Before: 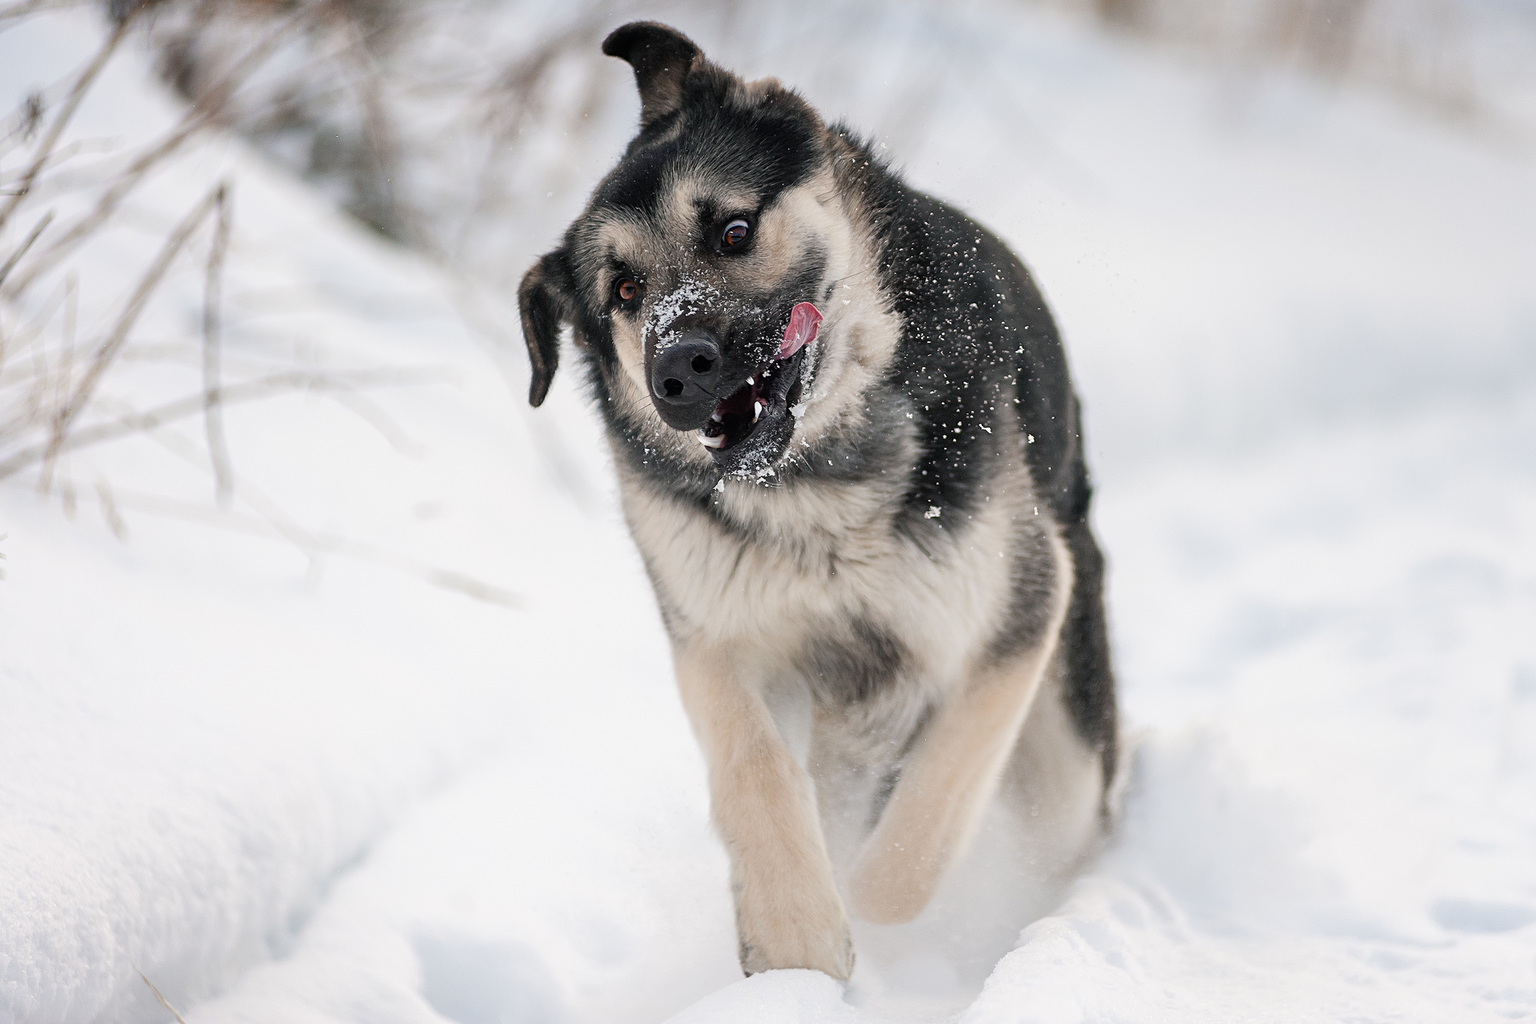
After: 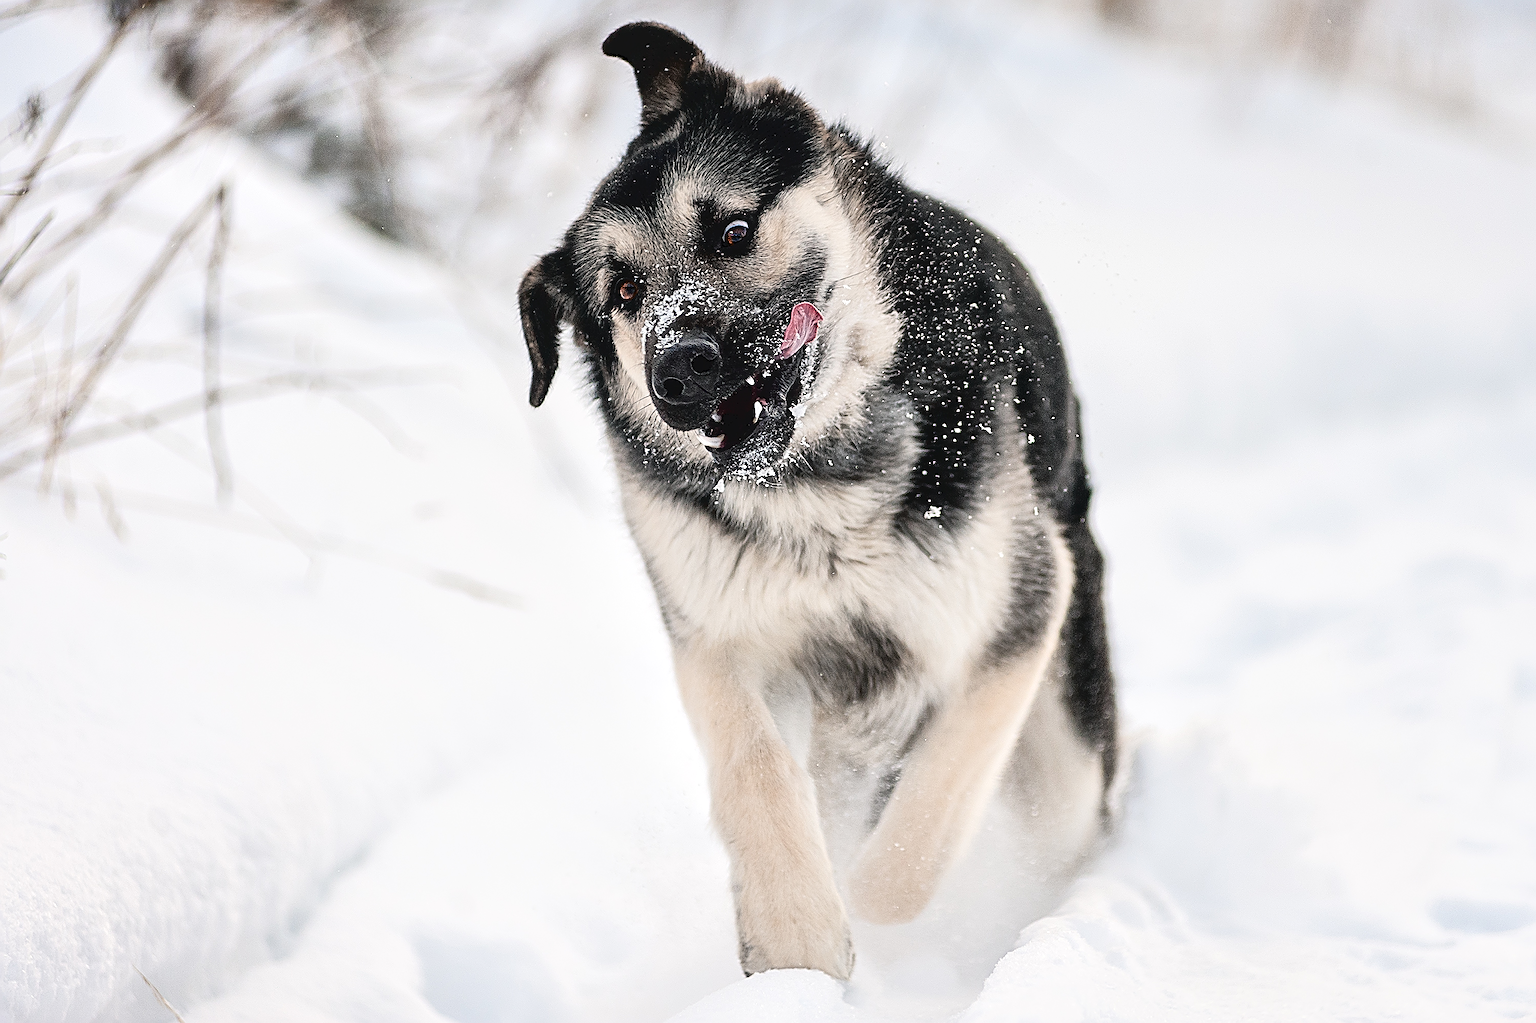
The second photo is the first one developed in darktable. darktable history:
tone curve: curves: ch0 [(0, 0) (0.003, 0.068) (0.011, 0.068) (0.025, 0.068) (0.044, 0.068) (0.069, 0.072) (0.1, 0.072) (0.136, 0.077) (0.177, 0.095) (0.224, 0.126) (0.277, 0.2) (0.335, 0.3) (0.399, 0.407) (0.468, 0.52) (0.543, 0.624) (0.623, 0.721) (0.709, 0.811) (0.801, 0.88) (0.898, 0.942) (1, 1)], color space Lab, independent channels, preserve colors none
sharpen: amount 1.002
local contrast: mode bilateral grid, contrast 19, coarseness 50, detail 150%, midtone range 0.2
haze removal: strength -0.077, distance 0.357, compatibility mode true, adaptive false
